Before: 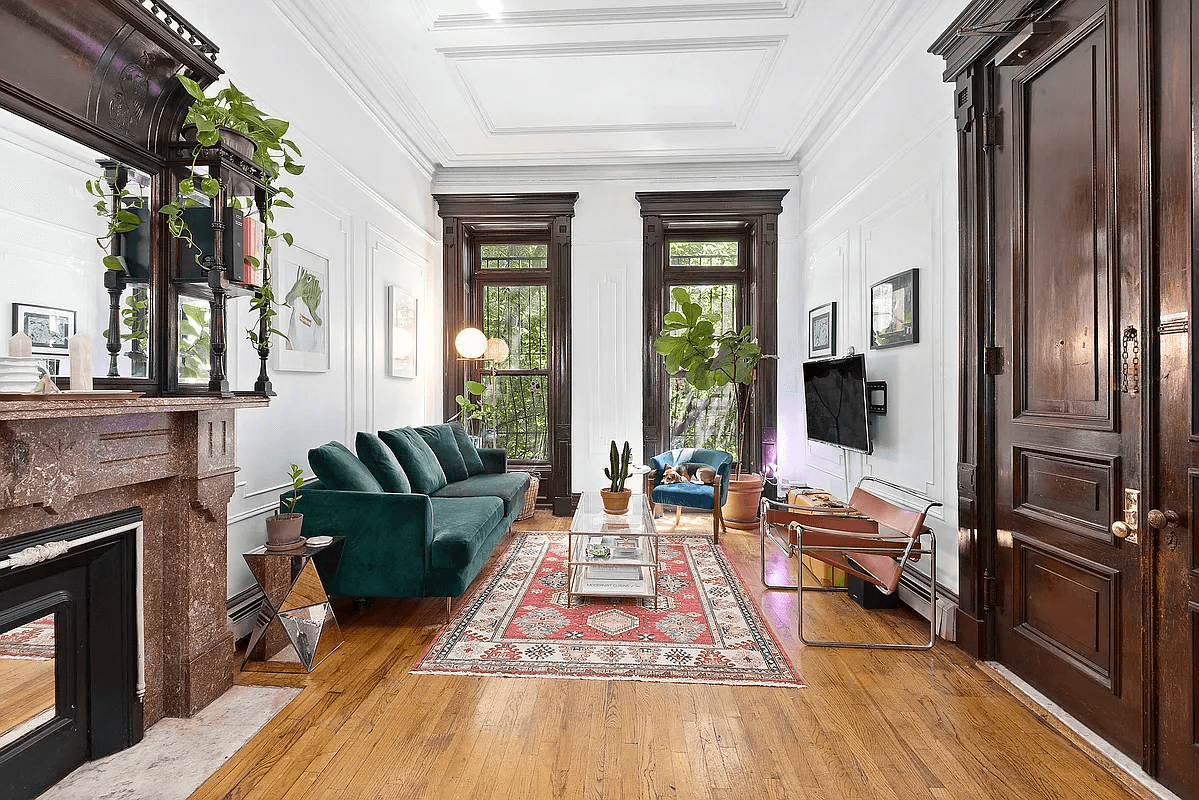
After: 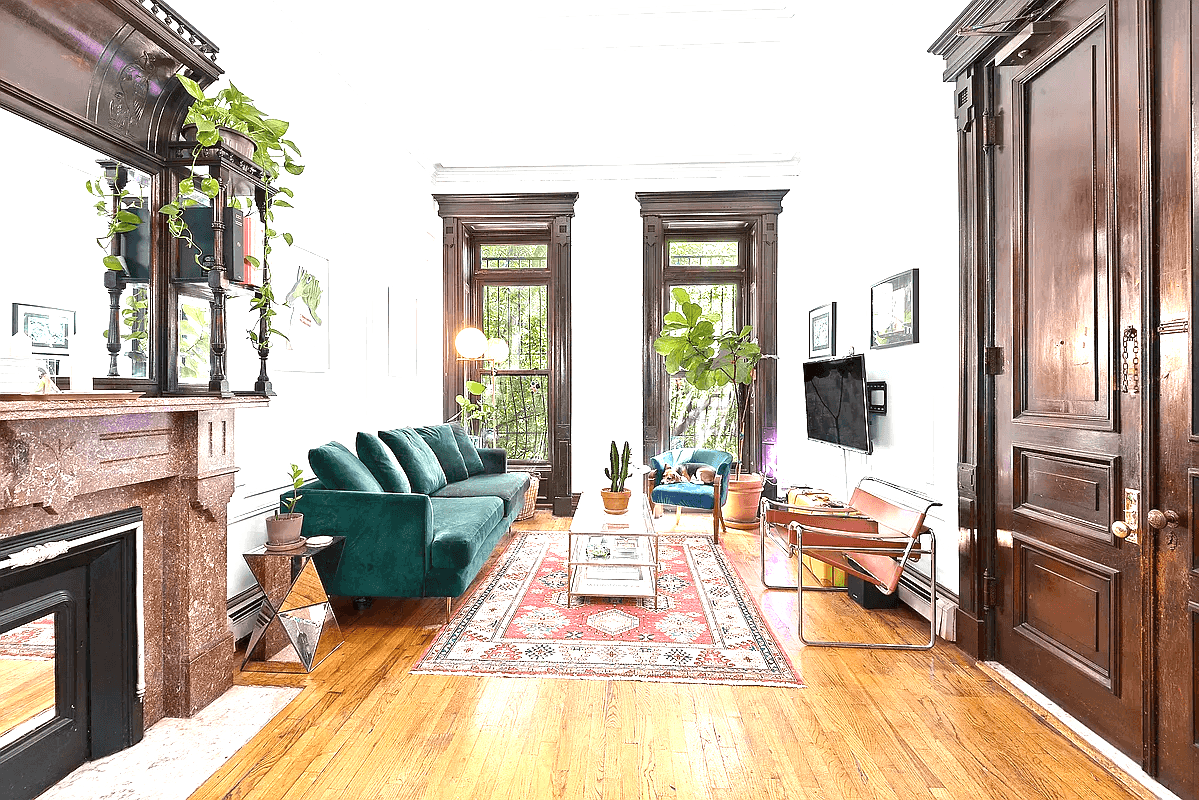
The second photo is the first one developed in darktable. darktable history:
exposure: black level correction 0, exposure 1.28 EV, compensate highlight preservation false
